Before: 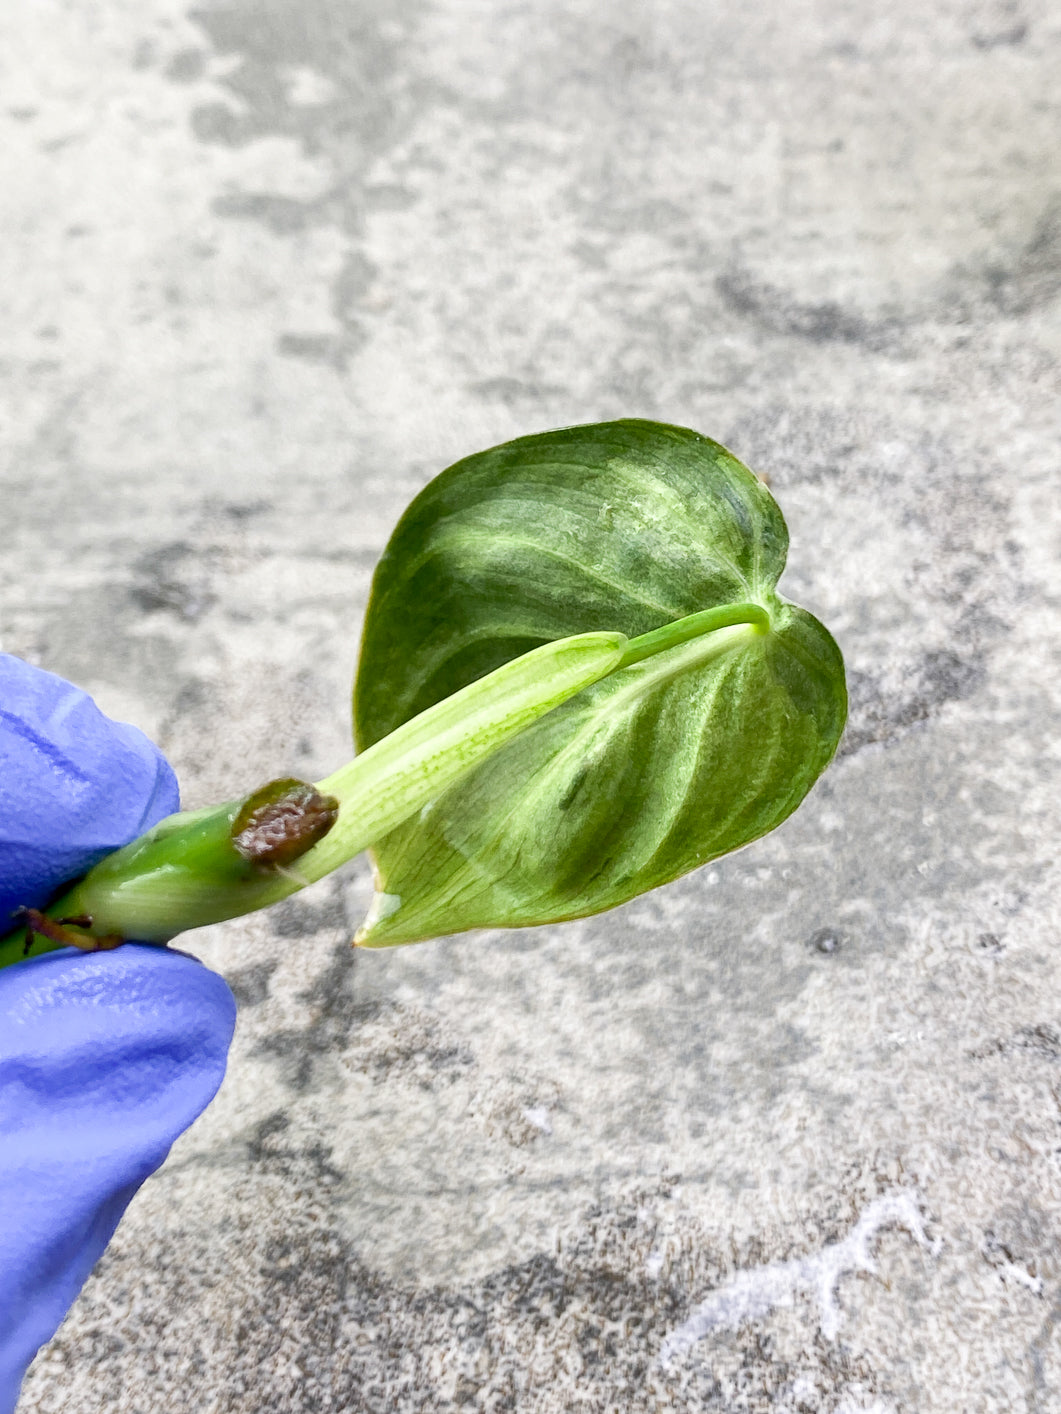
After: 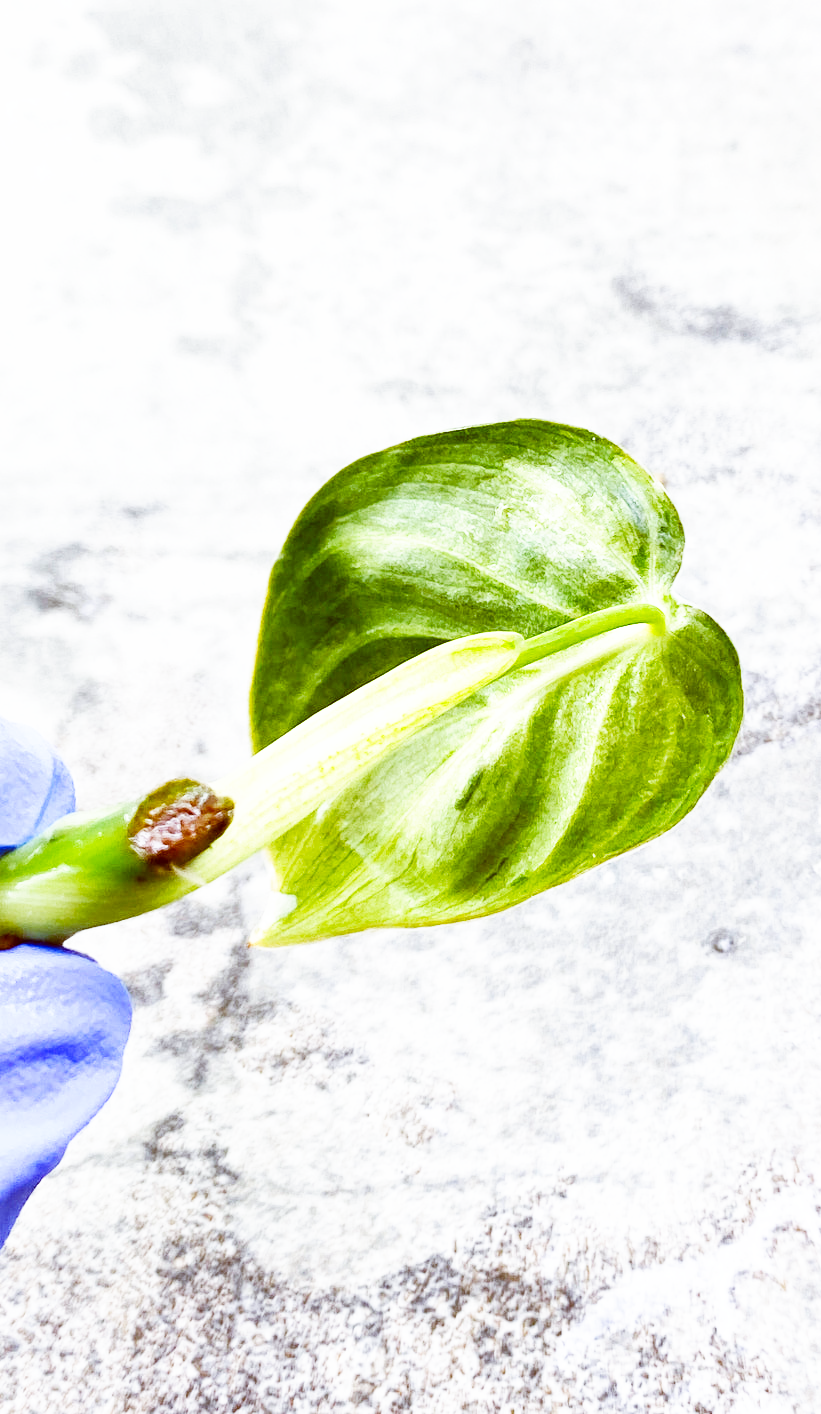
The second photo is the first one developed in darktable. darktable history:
color balance: lift [1, 1.015, 1.004, 0.985], gamma [1, 0.958, 0.971, 1.042], gain [1, 0.956, 0.977, 1.044]
base curve: curves: ch0 [(0, 0) (0.007, 0.004) (0.027, 0.03) (0.046, 0.07) (0.207, 0.54) (0.442, 0.872) (0.673, 0.972) (1, 1)], preserve colors none
crop: left 9.88%, right 12.664%
